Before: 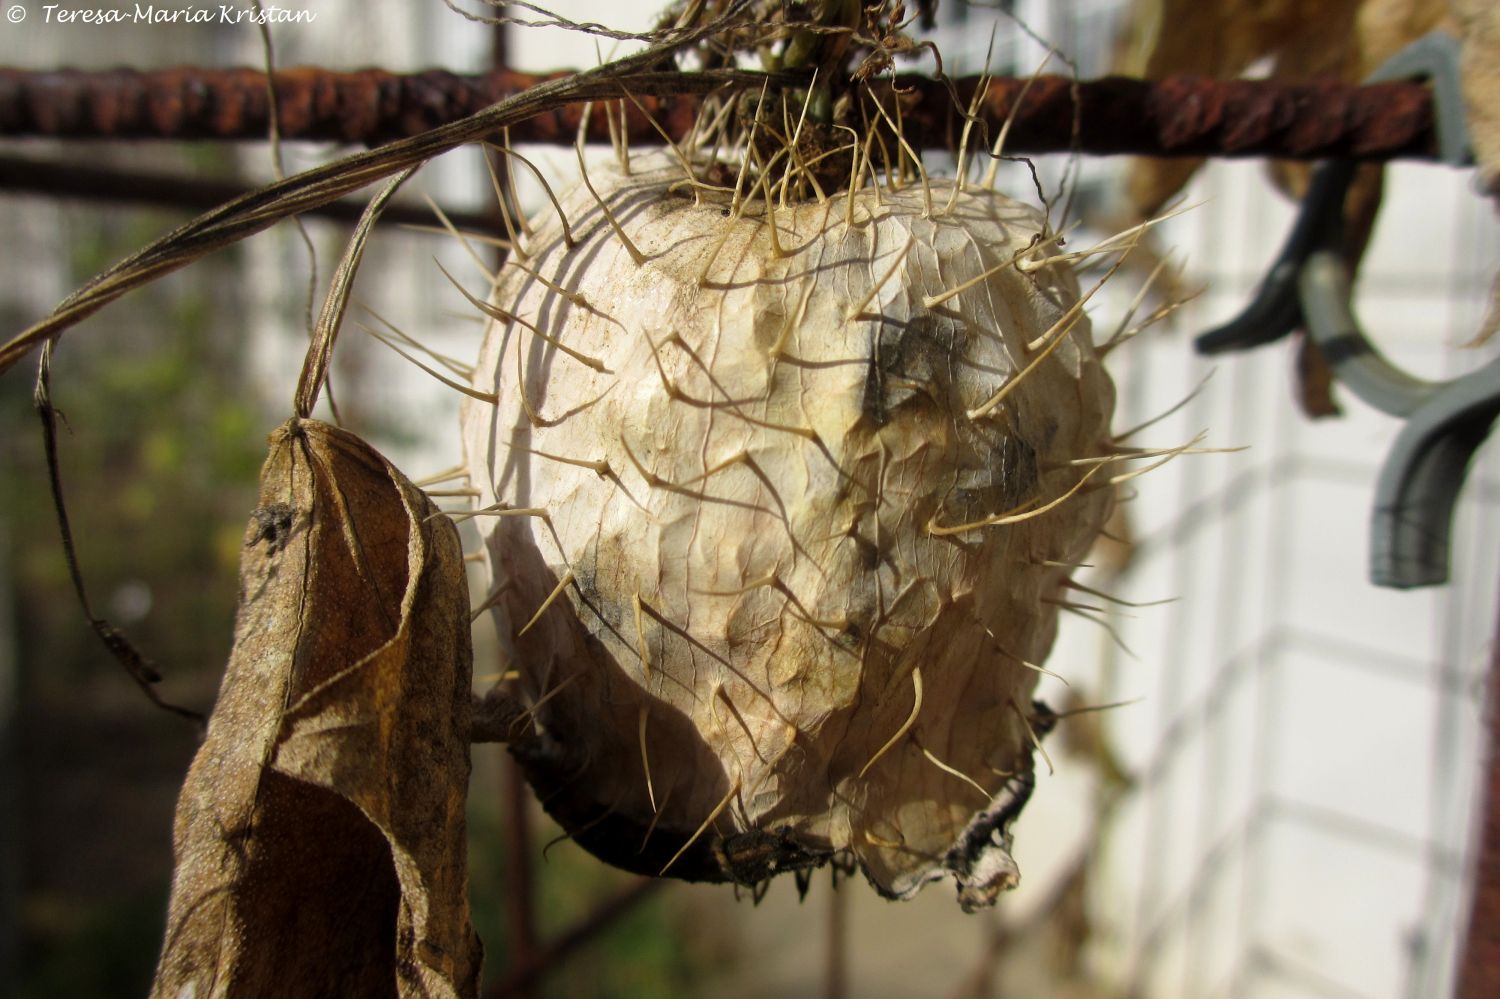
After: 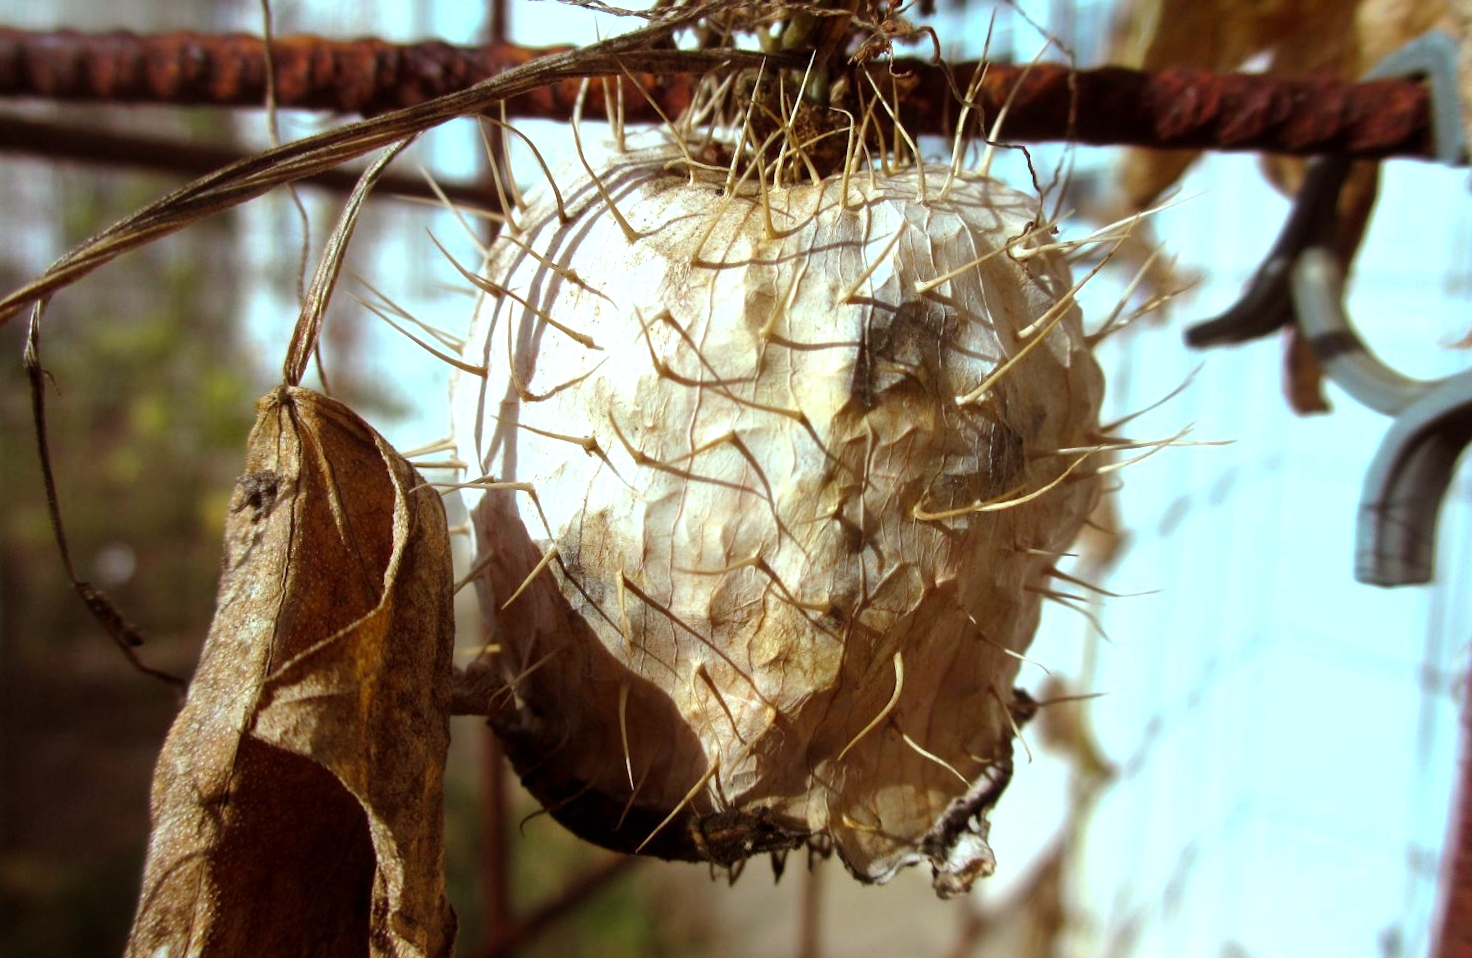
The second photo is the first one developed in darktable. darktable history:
rotate and perspective: rotation 1.57°, crop left 0.018, crop right 0.982, crop top 0.039, crop bottom 0.961
color correction: highlights a* -9.73, highlights b* -21.22
exposure: black level correction 0, exposure 0.6 EV, compensate exposure bias true, compensate highlight preservation false
rgb levels: mode RGB, independent channels, levels [[0, 0.5, 1], [0, 0.521, 1], [0, 0.536, 1]]
color zones: curves: ch0 [(0.254, 0.492) (0.724, 0.62)]; ch1 [(0.25, 0.528) (0.719, 0.796)]; ch2 [(0, 0.472) (0.25, 0.5) (0.73, 0.184)]
